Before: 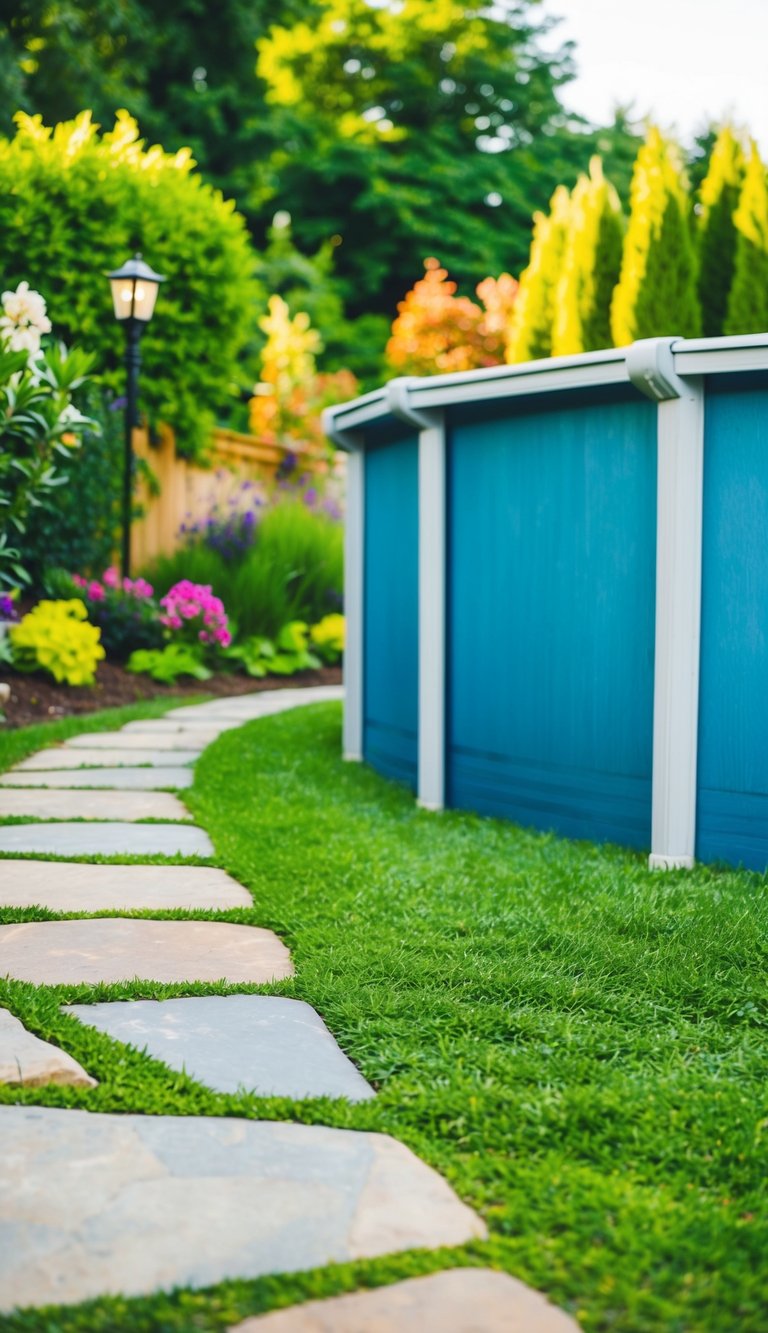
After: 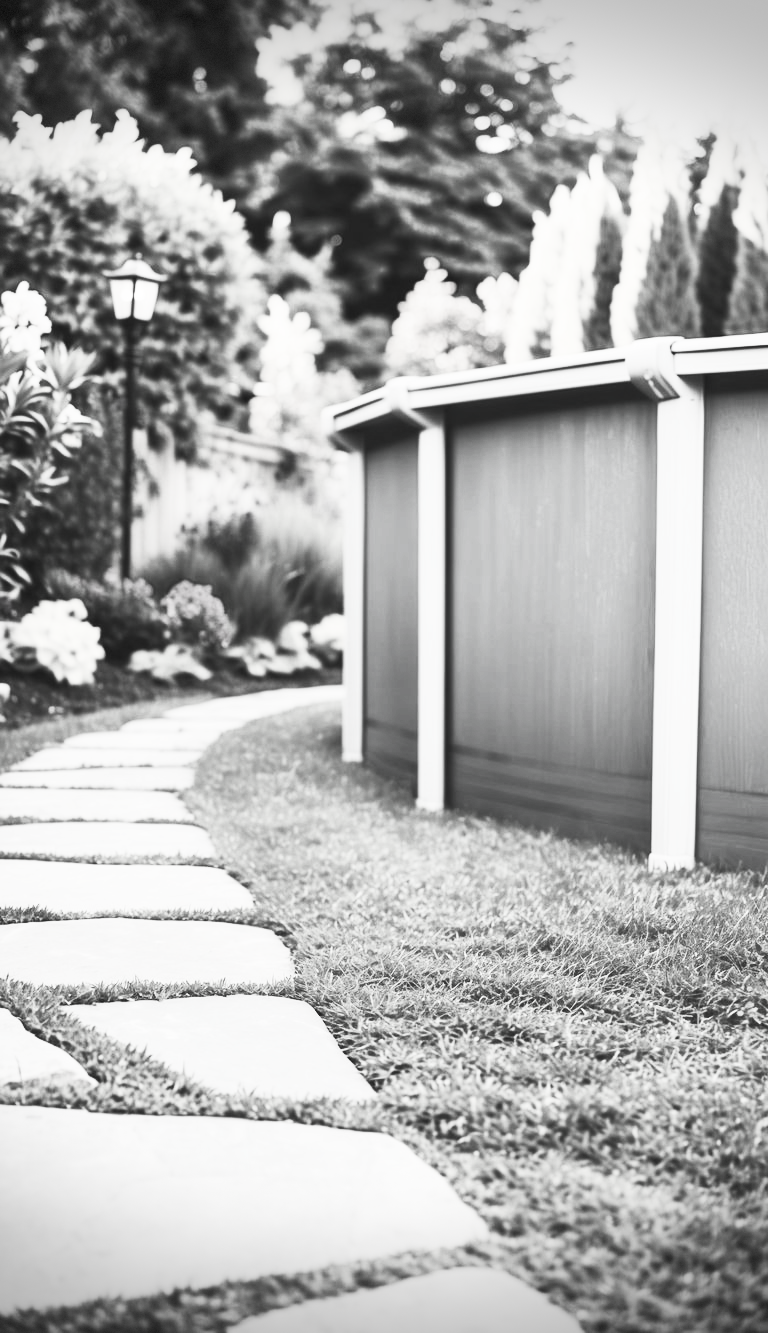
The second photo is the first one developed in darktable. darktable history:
color zones: curves: ch0 [(0, 0.5) (0.125, 0.4) (0.25, 0.5) (0.375, 0.4) (0.5, 0.4) (0.625, 0.6) (0.75, 0.6) (0.875, 0.5)]; ch1 [(0, 0.4) (0.125, 0.5) (0.25, 0.4) (0.375, 0.4) (0.5, 0.4) (0.625, 0.4) (0.75, 0.5) (0.875, 0.4)]; ch2 [(0, 0.6) (0.125, 0.5) (0.25, 0.5) (0.375, 0.6) (0.5, 0.6) (0.625, 0.5) (0.75, 0.5) (0.875, 0.5)]
contrast brightness saturation: contrast 0.548, brightness 0.464, saturation -0.99
velvia: on, module defaults
vignetting: fall-off start 89.41%, fall-off radius 43.14%, width/height ratio 1.154, dithering 8-bit output, unbound false
